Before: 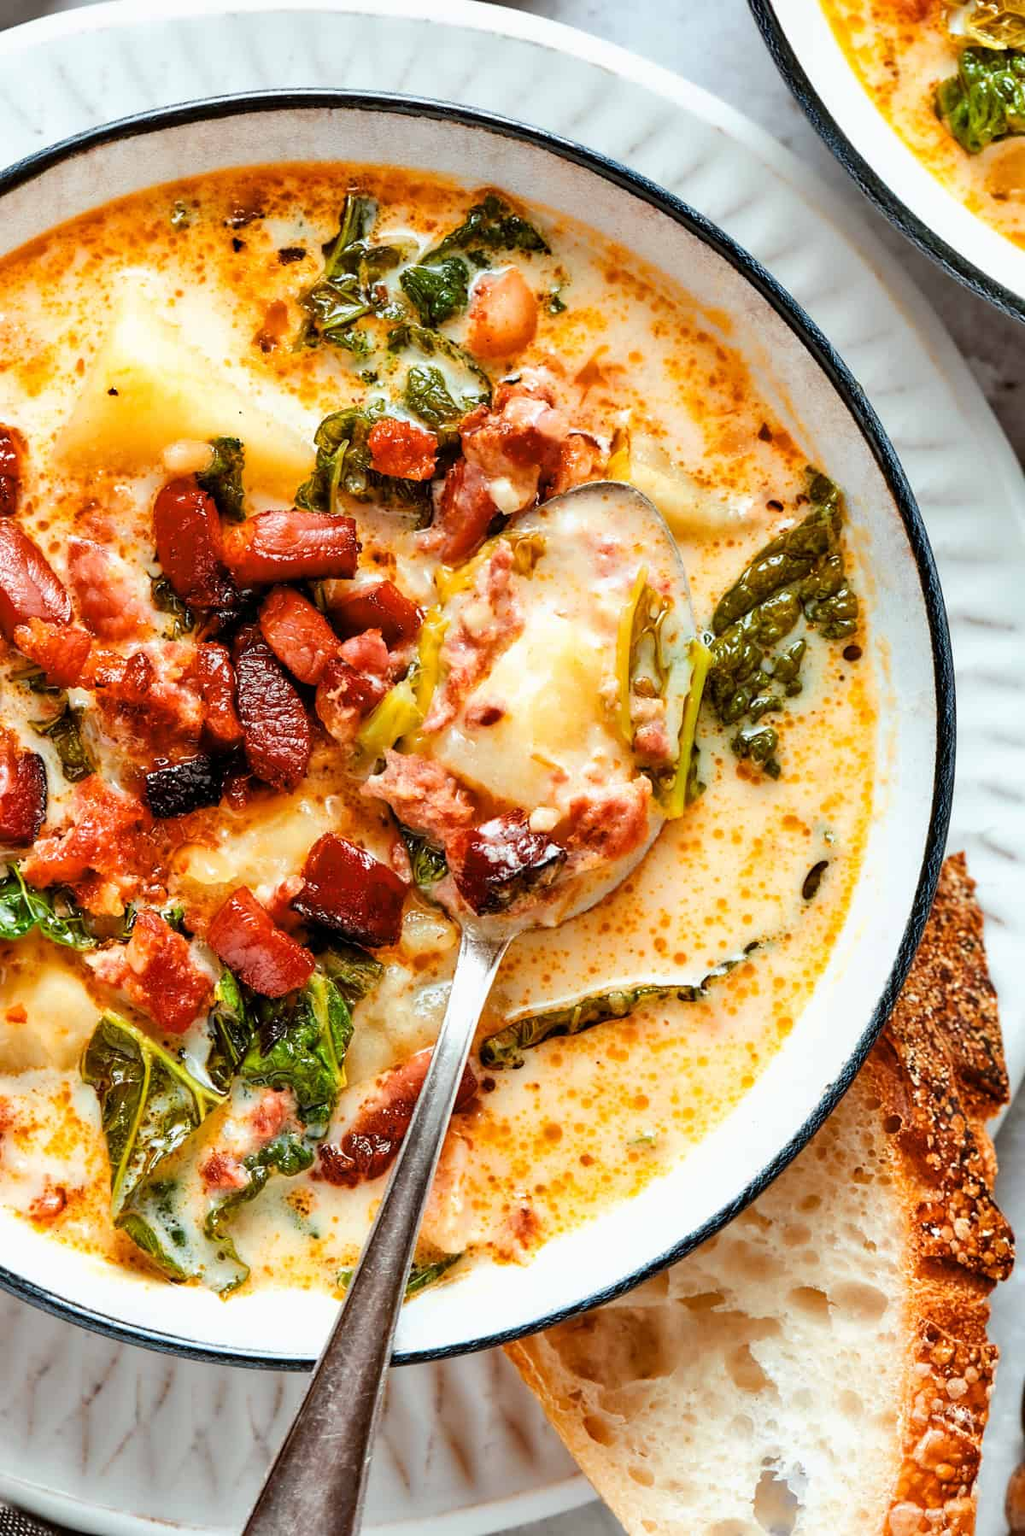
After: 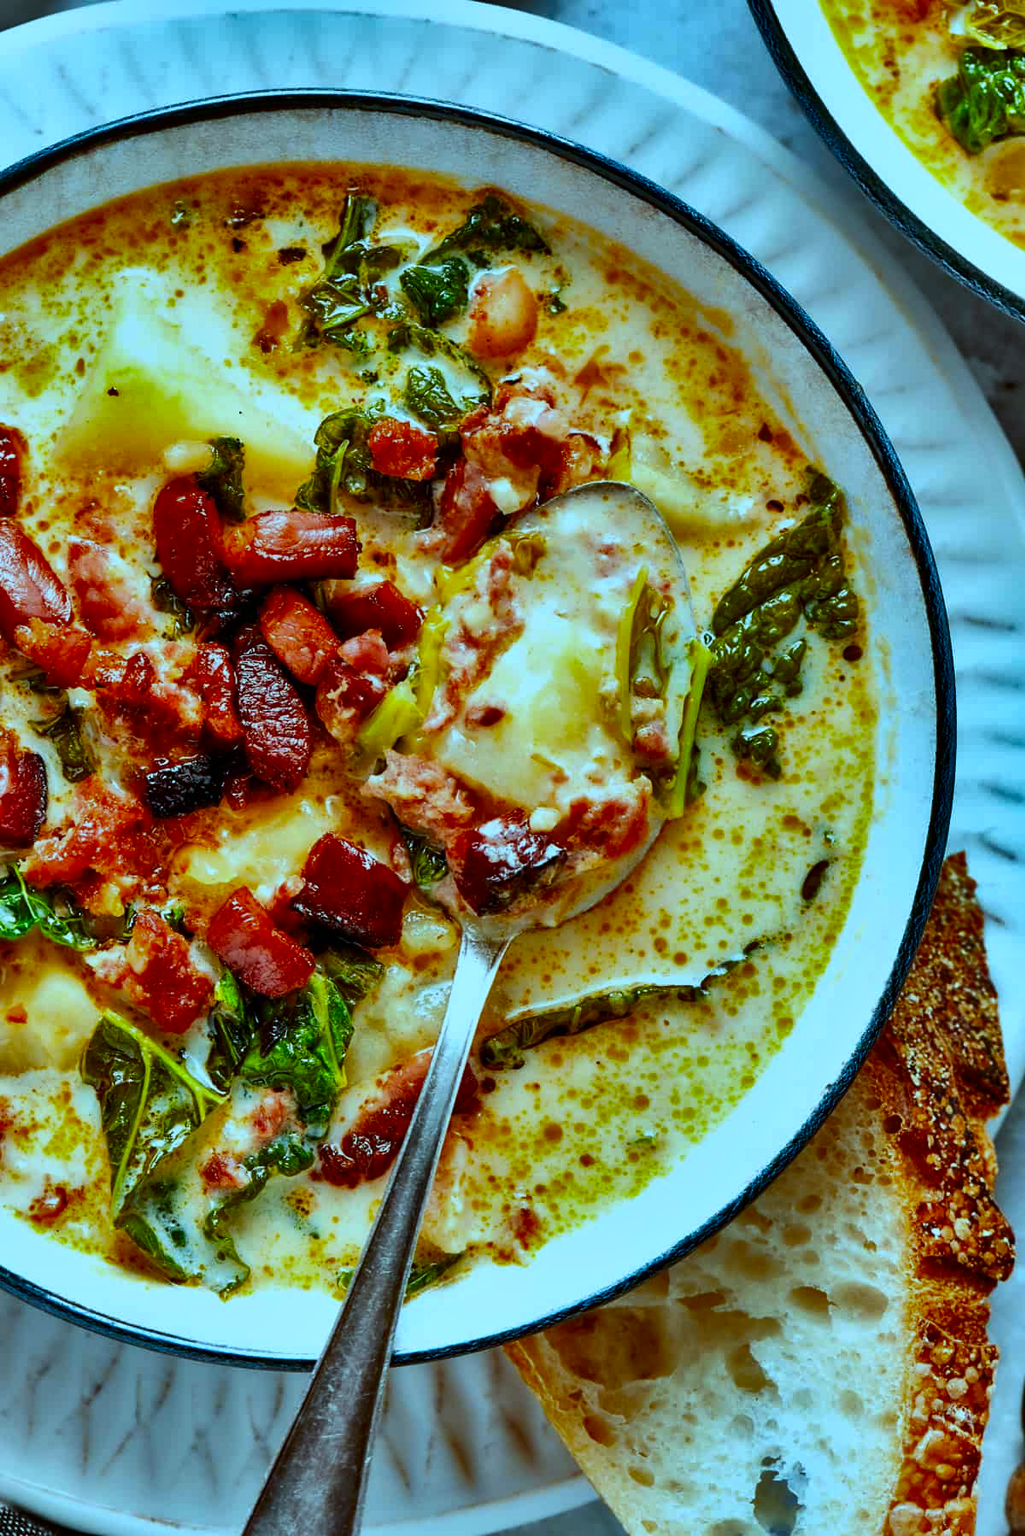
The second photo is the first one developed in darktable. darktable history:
shadows and highlights: shadows 68.42, highlights -76.84, soften with gaussian
white balance: red 0.734, green 0.954, blue 1.067
contrast brightness saturation: contrast 0.12, brightness -0.08, saturation 0.31
